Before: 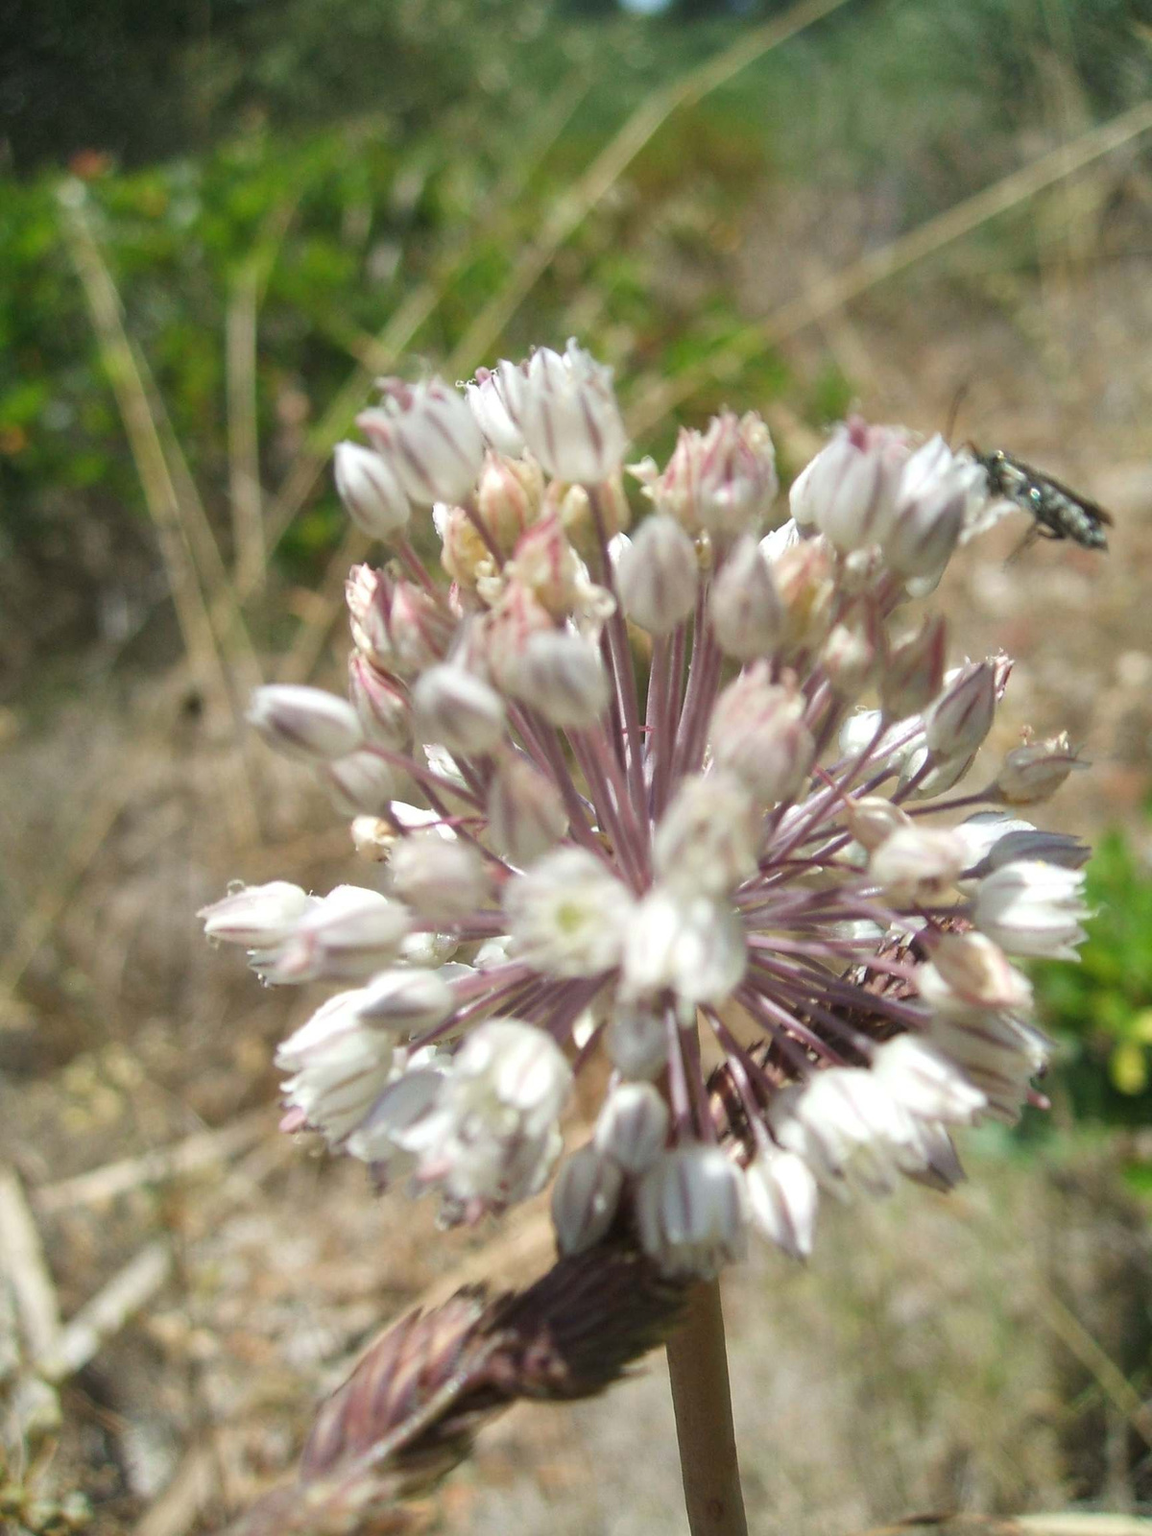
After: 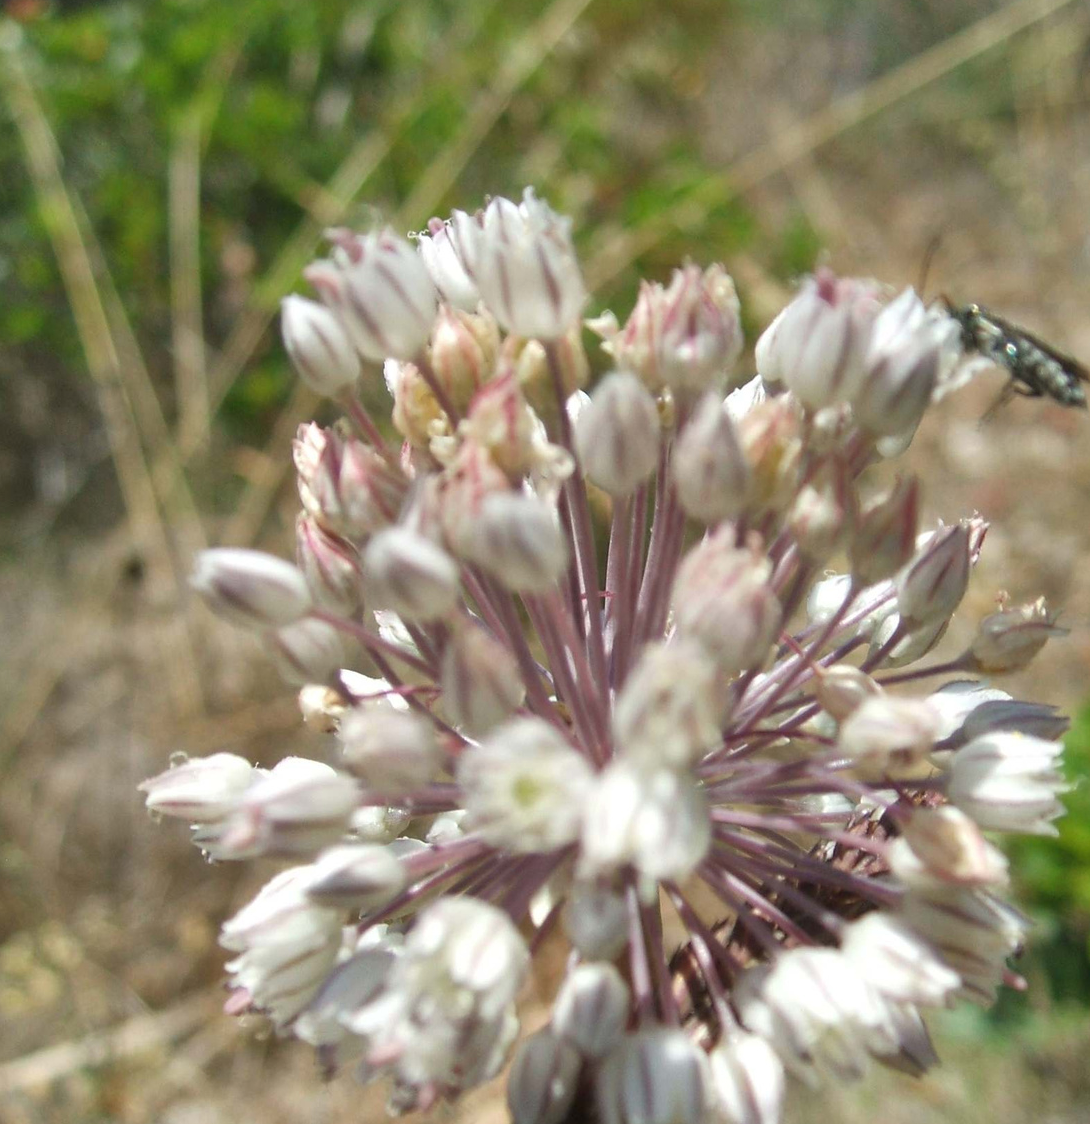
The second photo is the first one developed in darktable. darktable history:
shadows and highlights: soften with gaussian
crop: left 5.596%, top 10.314%, right 3.534%, bottom 19.395%
